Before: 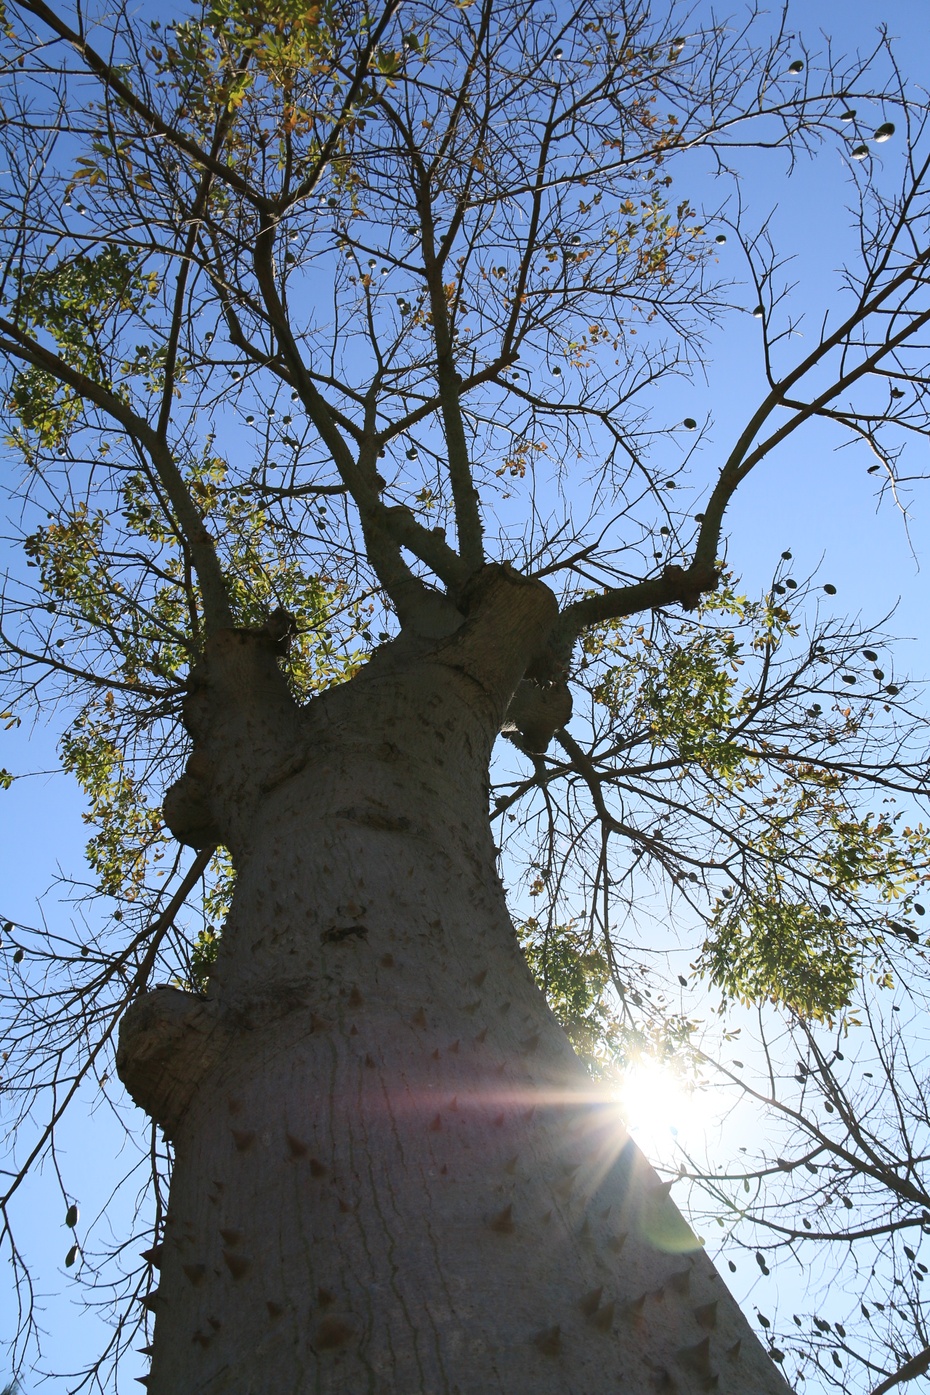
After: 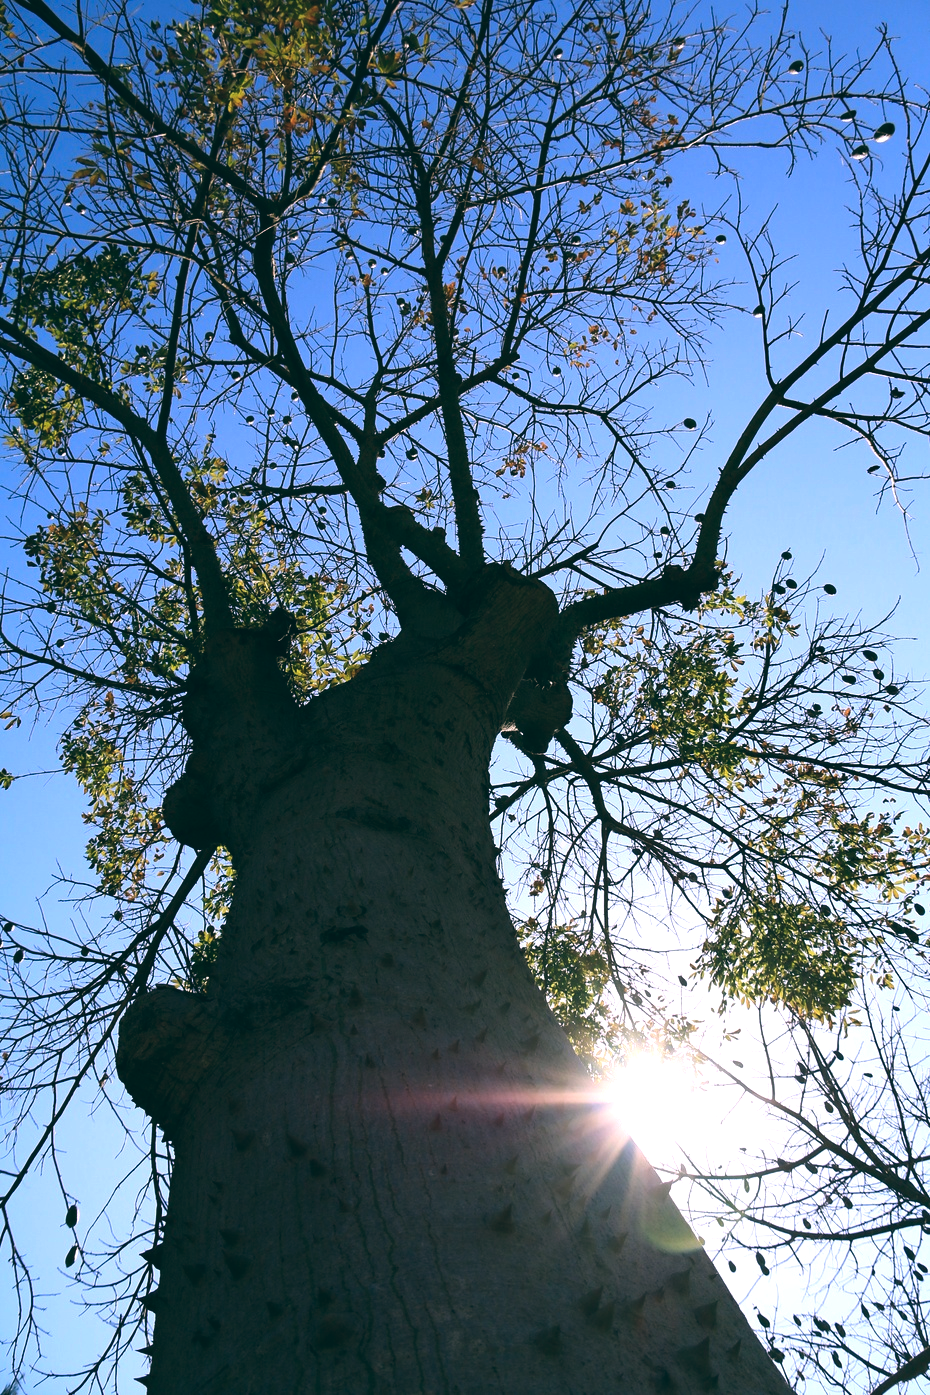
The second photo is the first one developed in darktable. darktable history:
color balance: lift [1.016, 0.983, 1, 1.017], gamma [0.78, 1.018, 1.043, 0.957], gain [0.786, 1.063, 0.937, 1.017], input saturation 118.26%, contrast 13.43%, contrast fulcrum 21.62%, output saturation 82.76%
exposure: exposure 0.426 EV, compensate highlight preservation false
